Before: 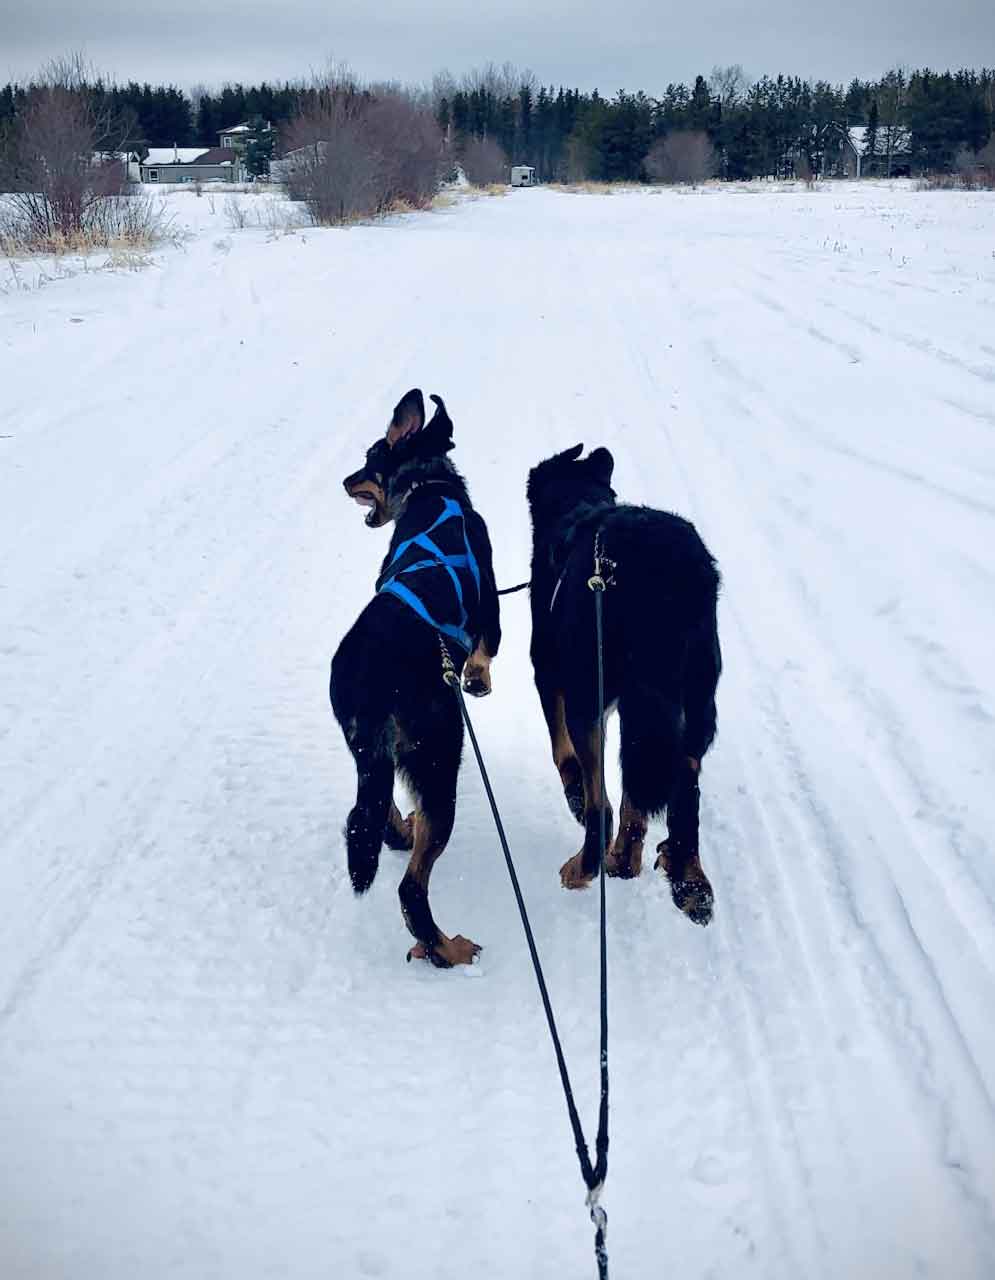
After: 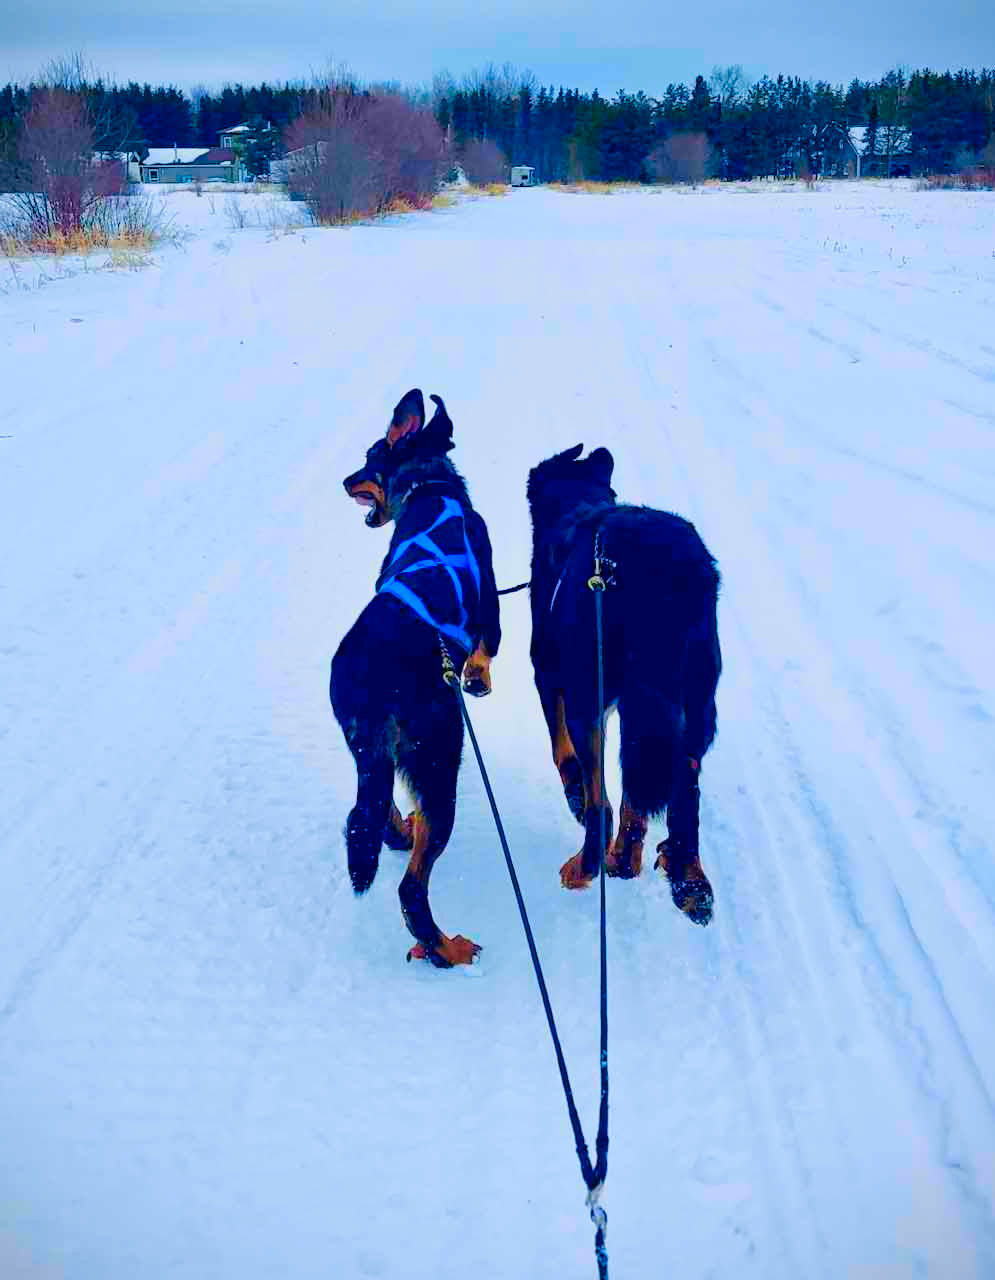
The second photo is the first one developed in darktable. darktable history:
color correction: highlights b* -0.011, saturation 2.96
filmic rgb: black relative exposure -14.1 EV, white relative exposure 3.39 EV, threshold 2.98 EV, hardness 7.87, contrast 0.996, enable highlight reconstruction true
